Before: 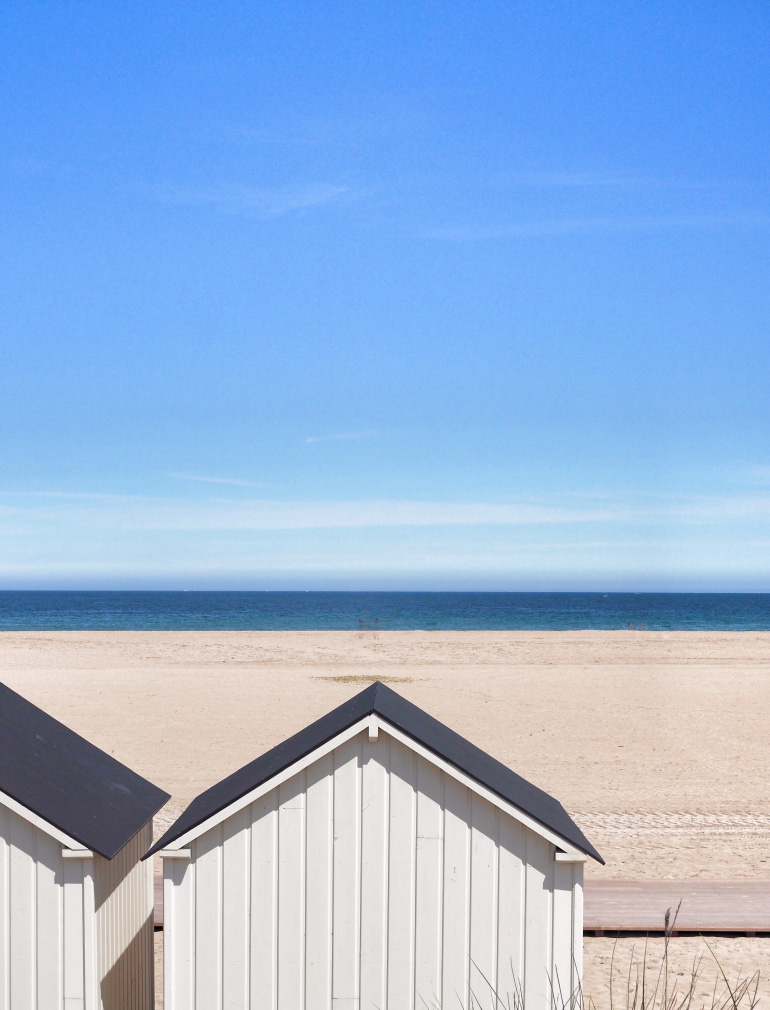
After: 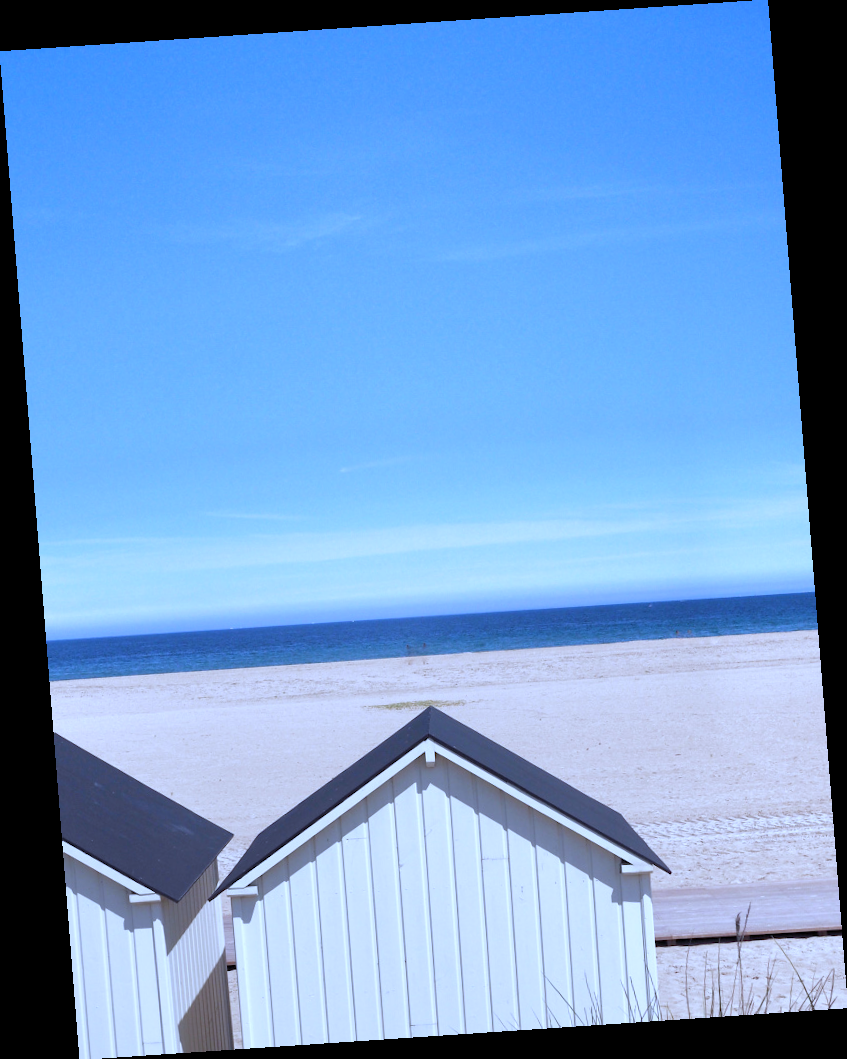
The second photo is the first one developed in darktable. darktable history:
rotate and perspective: rotation -4.2°, shear 0.006, automatic cropping off
white balance: red 0.871, blue 1.249
